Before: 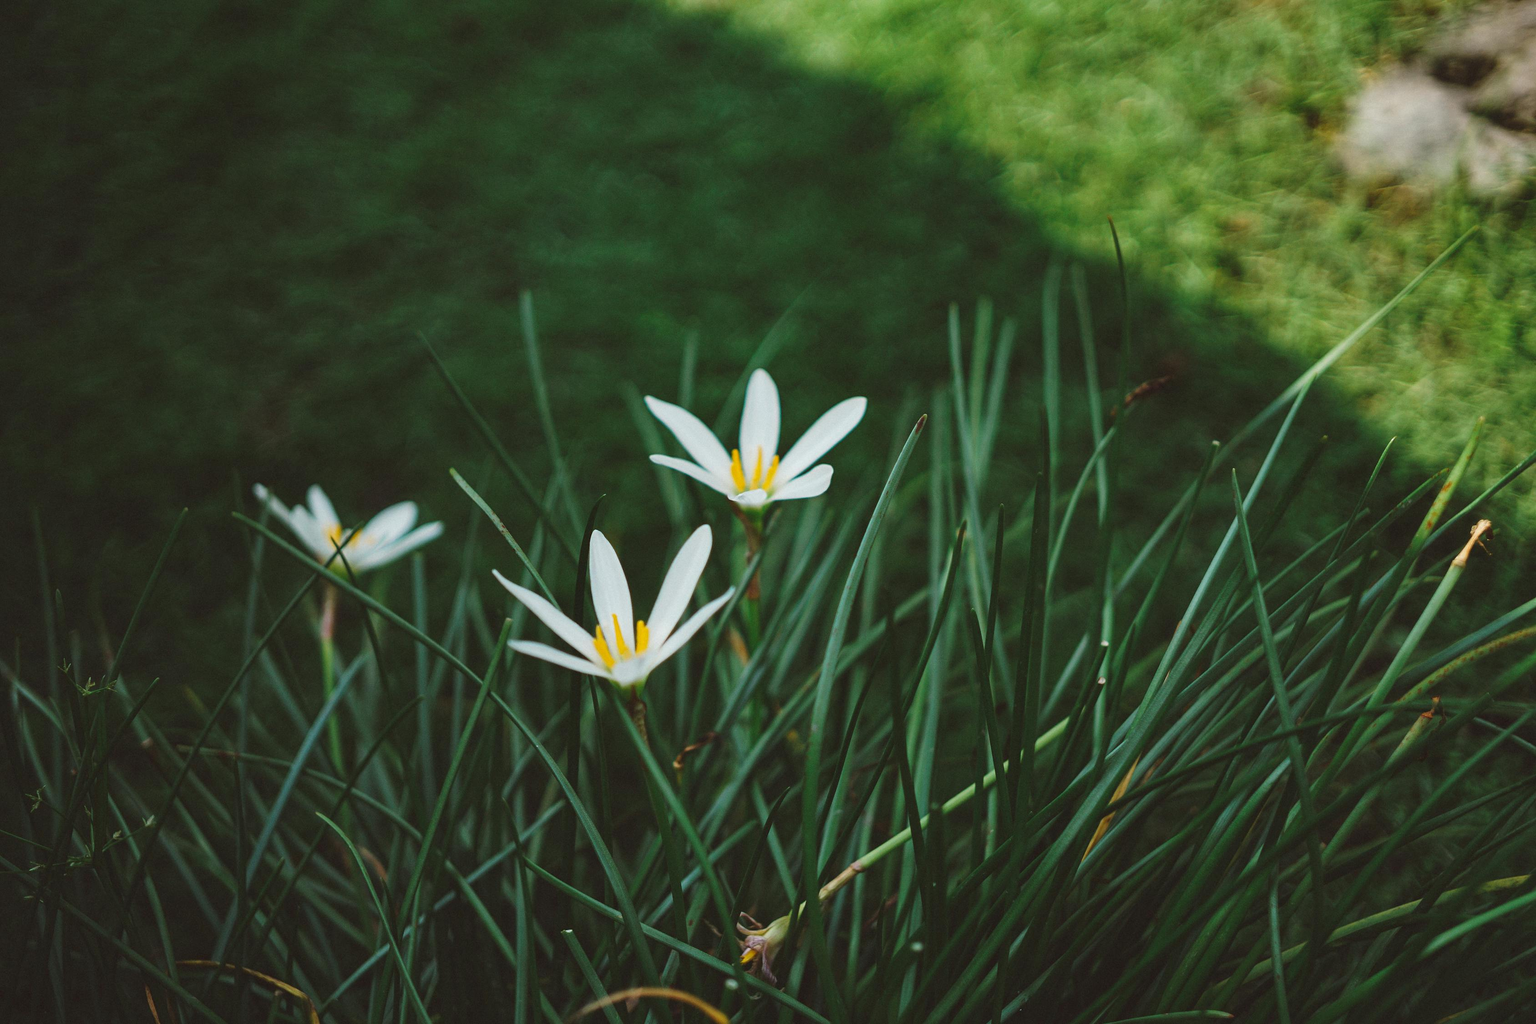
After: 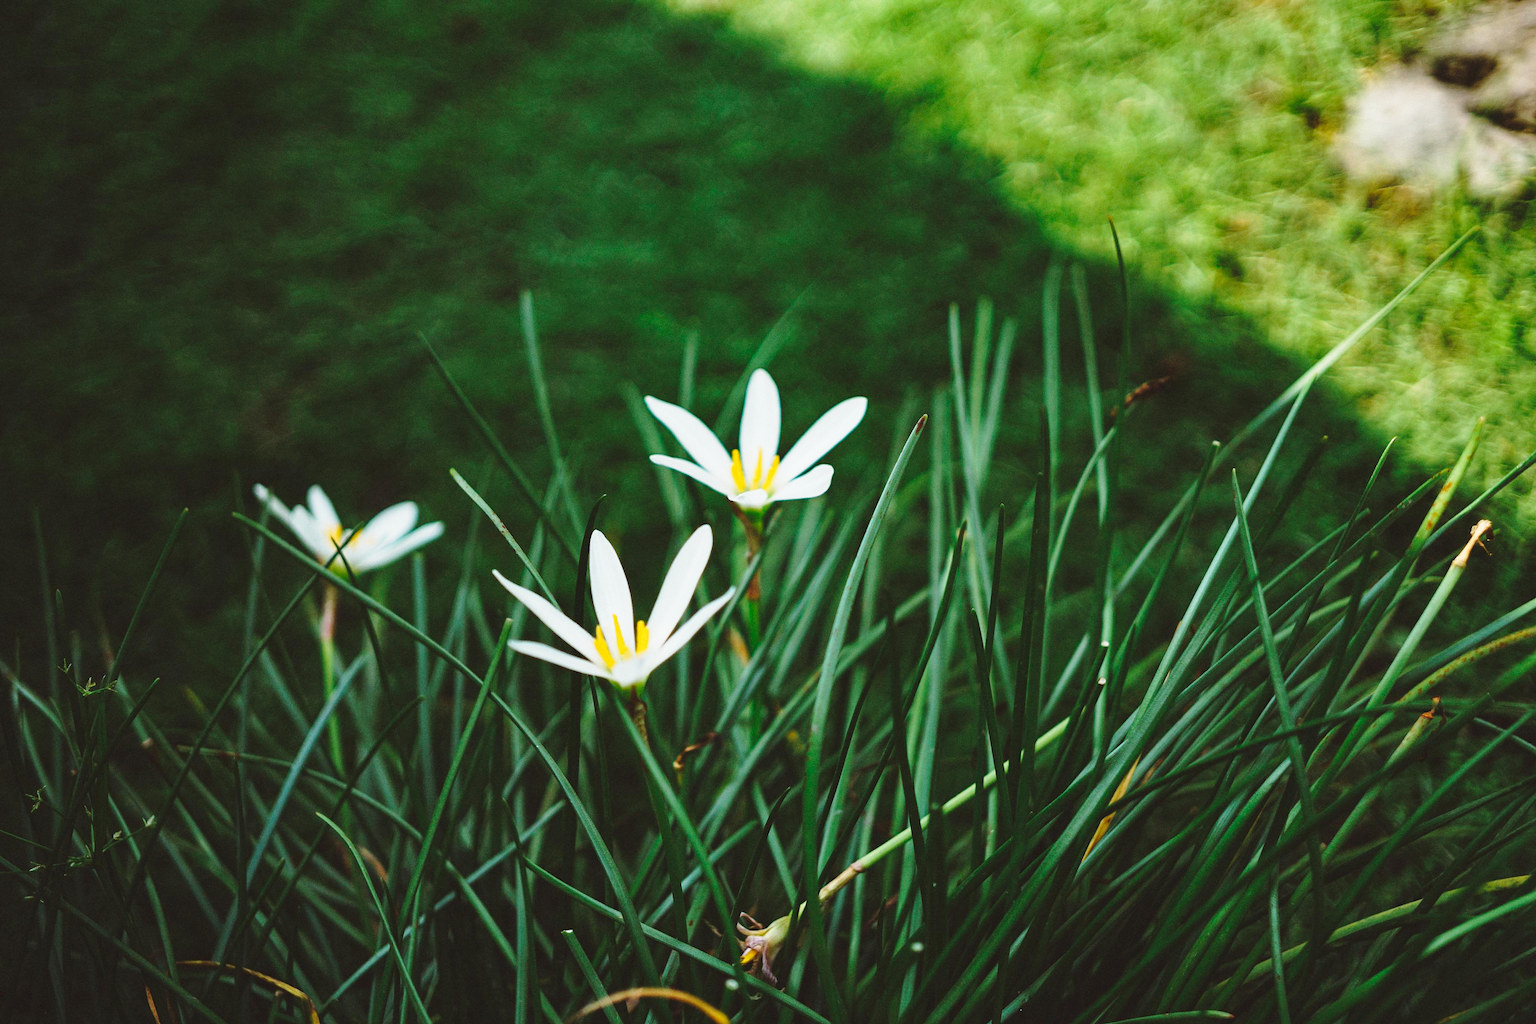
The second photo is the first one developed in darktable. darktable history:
base curve: curves: ch0 [(0, 0) (0.028, 0.03) (0.121, 0.232) (0.46, 0.748) (0.859, 0.968) (1, 1)], exposure shift 0.01, preserve colors none
